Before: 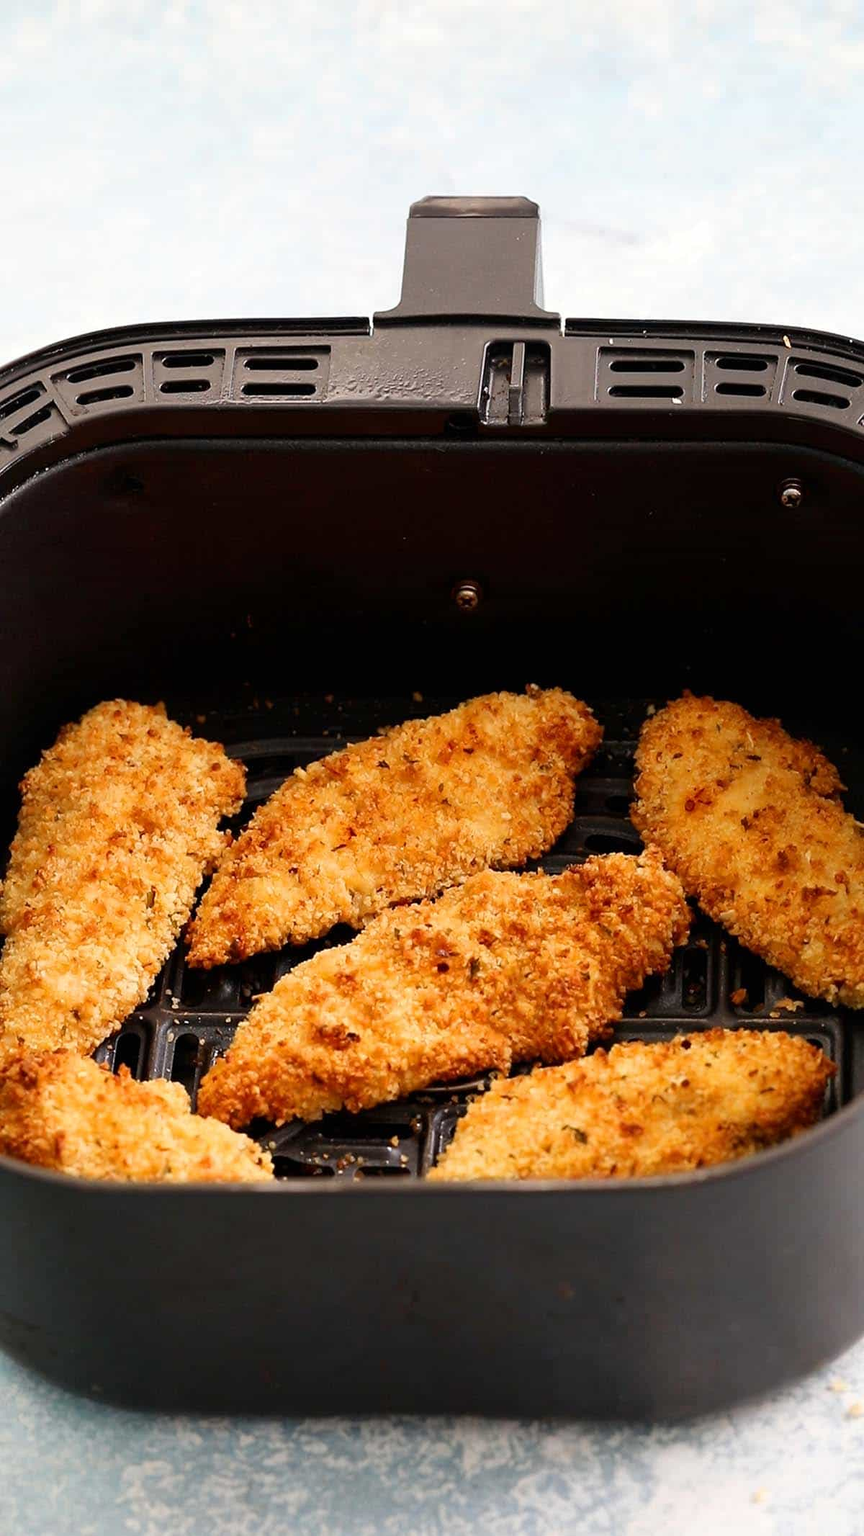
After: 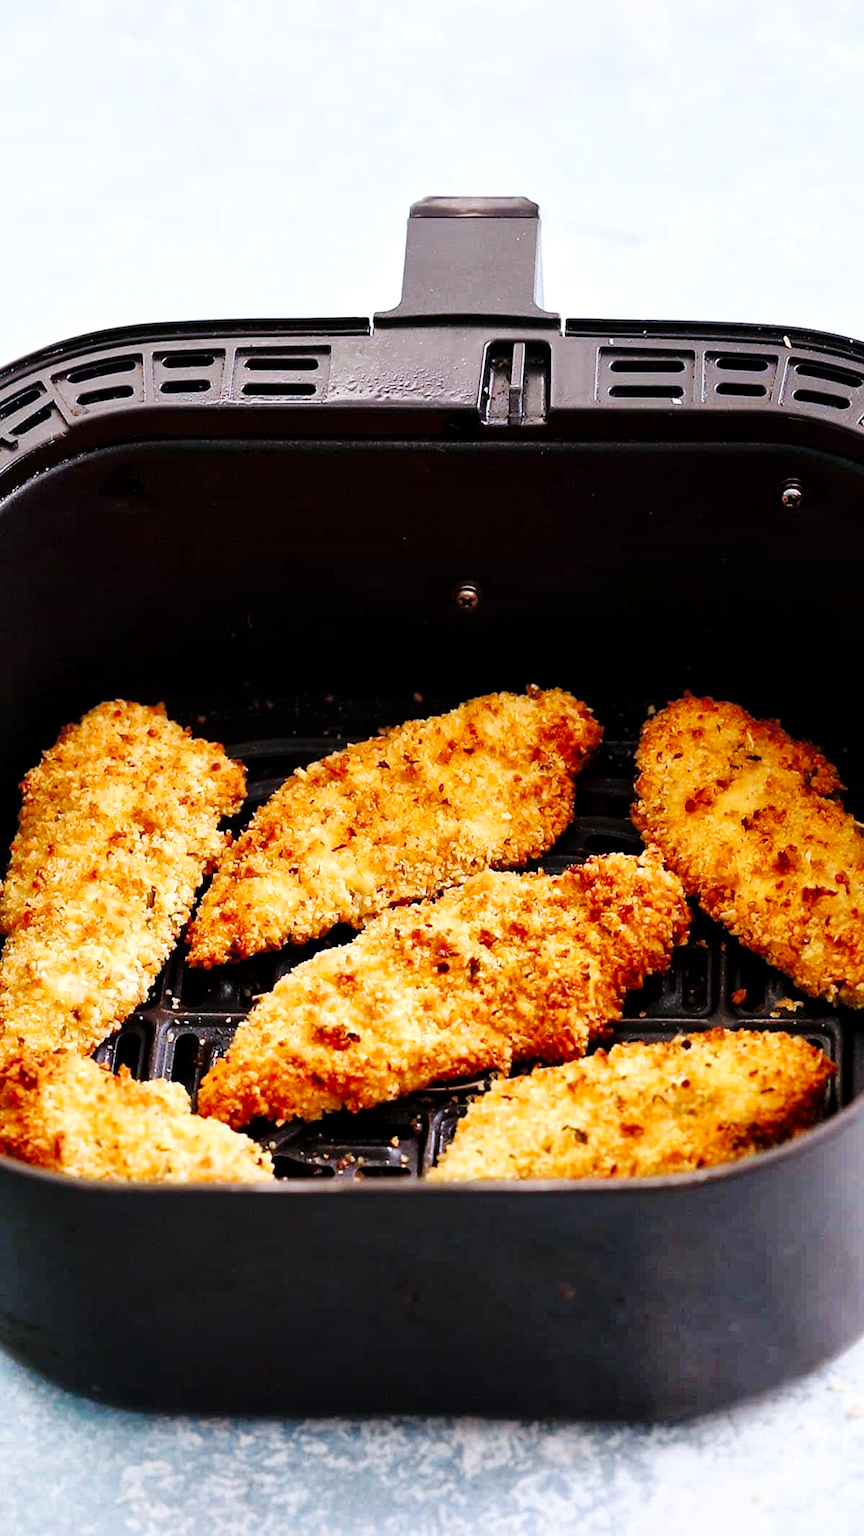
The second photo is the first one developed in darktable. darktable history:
color calibration: illuminant as shot in camera, x 0.358, y 0.373, temperature 4628.91 K
base curve: curves: ch0 [(0, 0) (0.036, 0.025) (0.121, 0.166) (0.206, 0.329) (0.605, 0.79) (1, 1)], preserve colors none
white balance: red 0.983, blue 1.036
local contrast: mode bilateral grid, contrast 20, coarseness 50, detail 150%, midtone range 0.2
exposure: exposure 0.02 EV, compensate highlight preservation false
